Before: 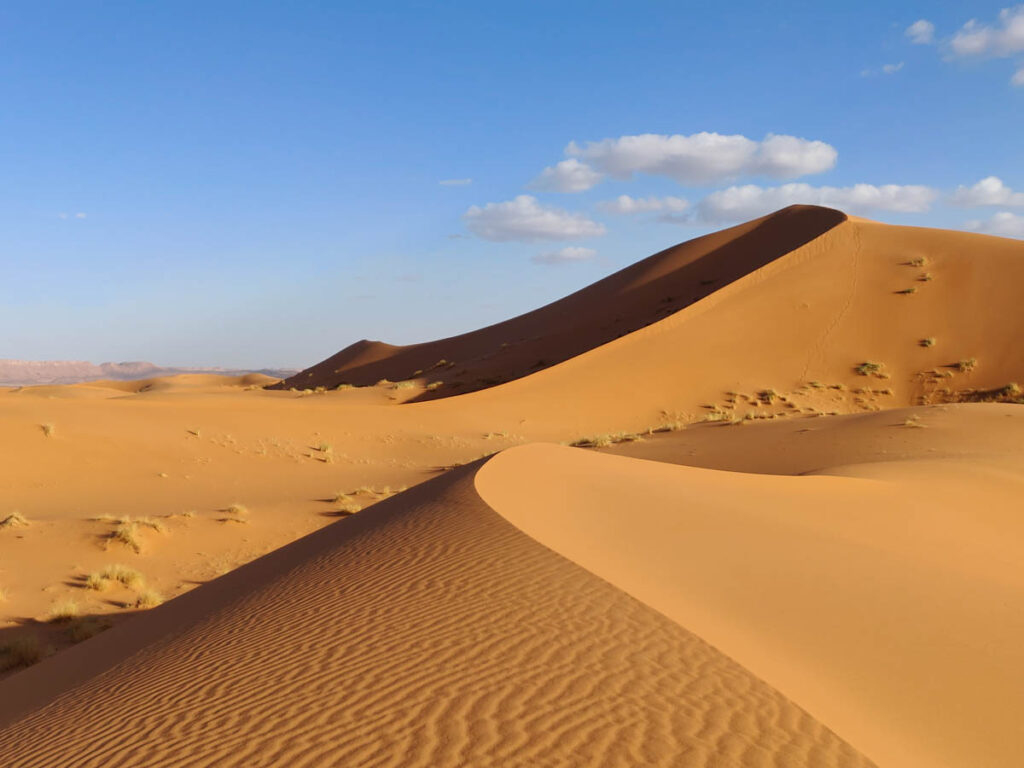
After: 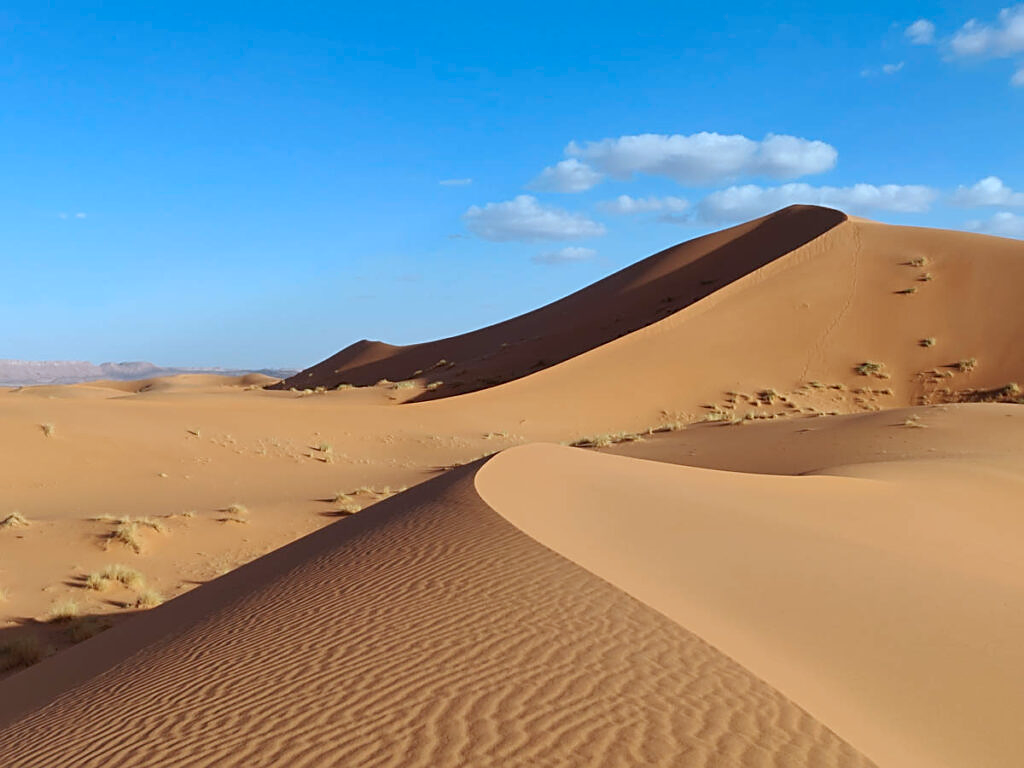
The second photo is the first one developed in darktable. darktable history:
color correction: highlights a* -9.73, highlights b* -21.22
sharpen: on, module defaults
